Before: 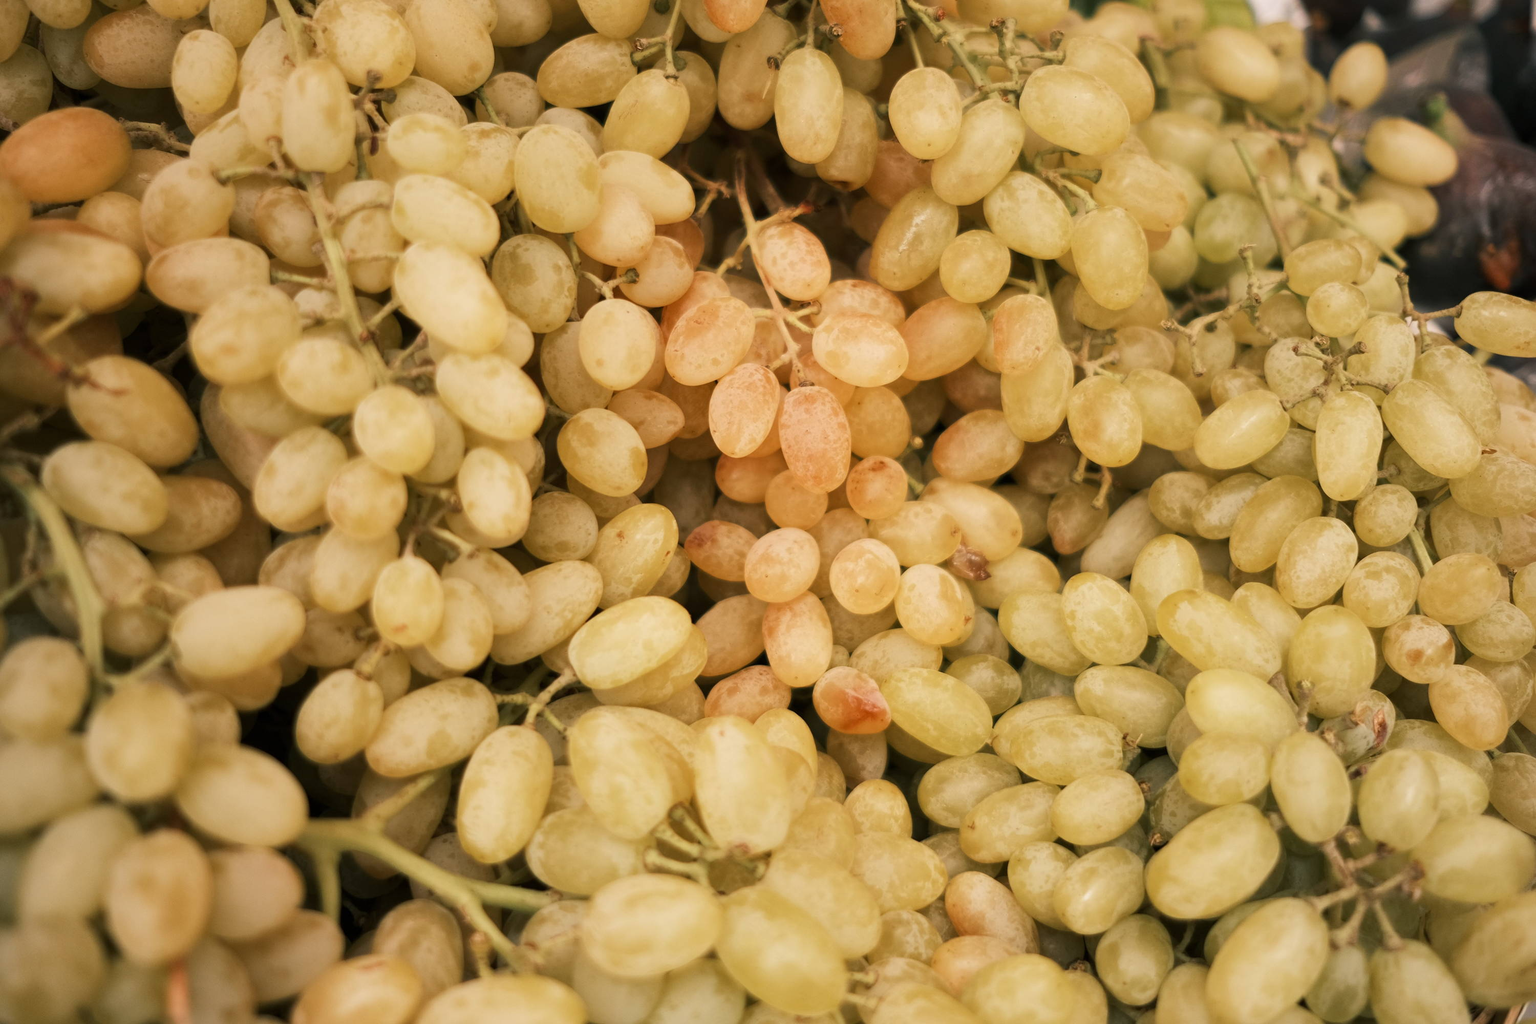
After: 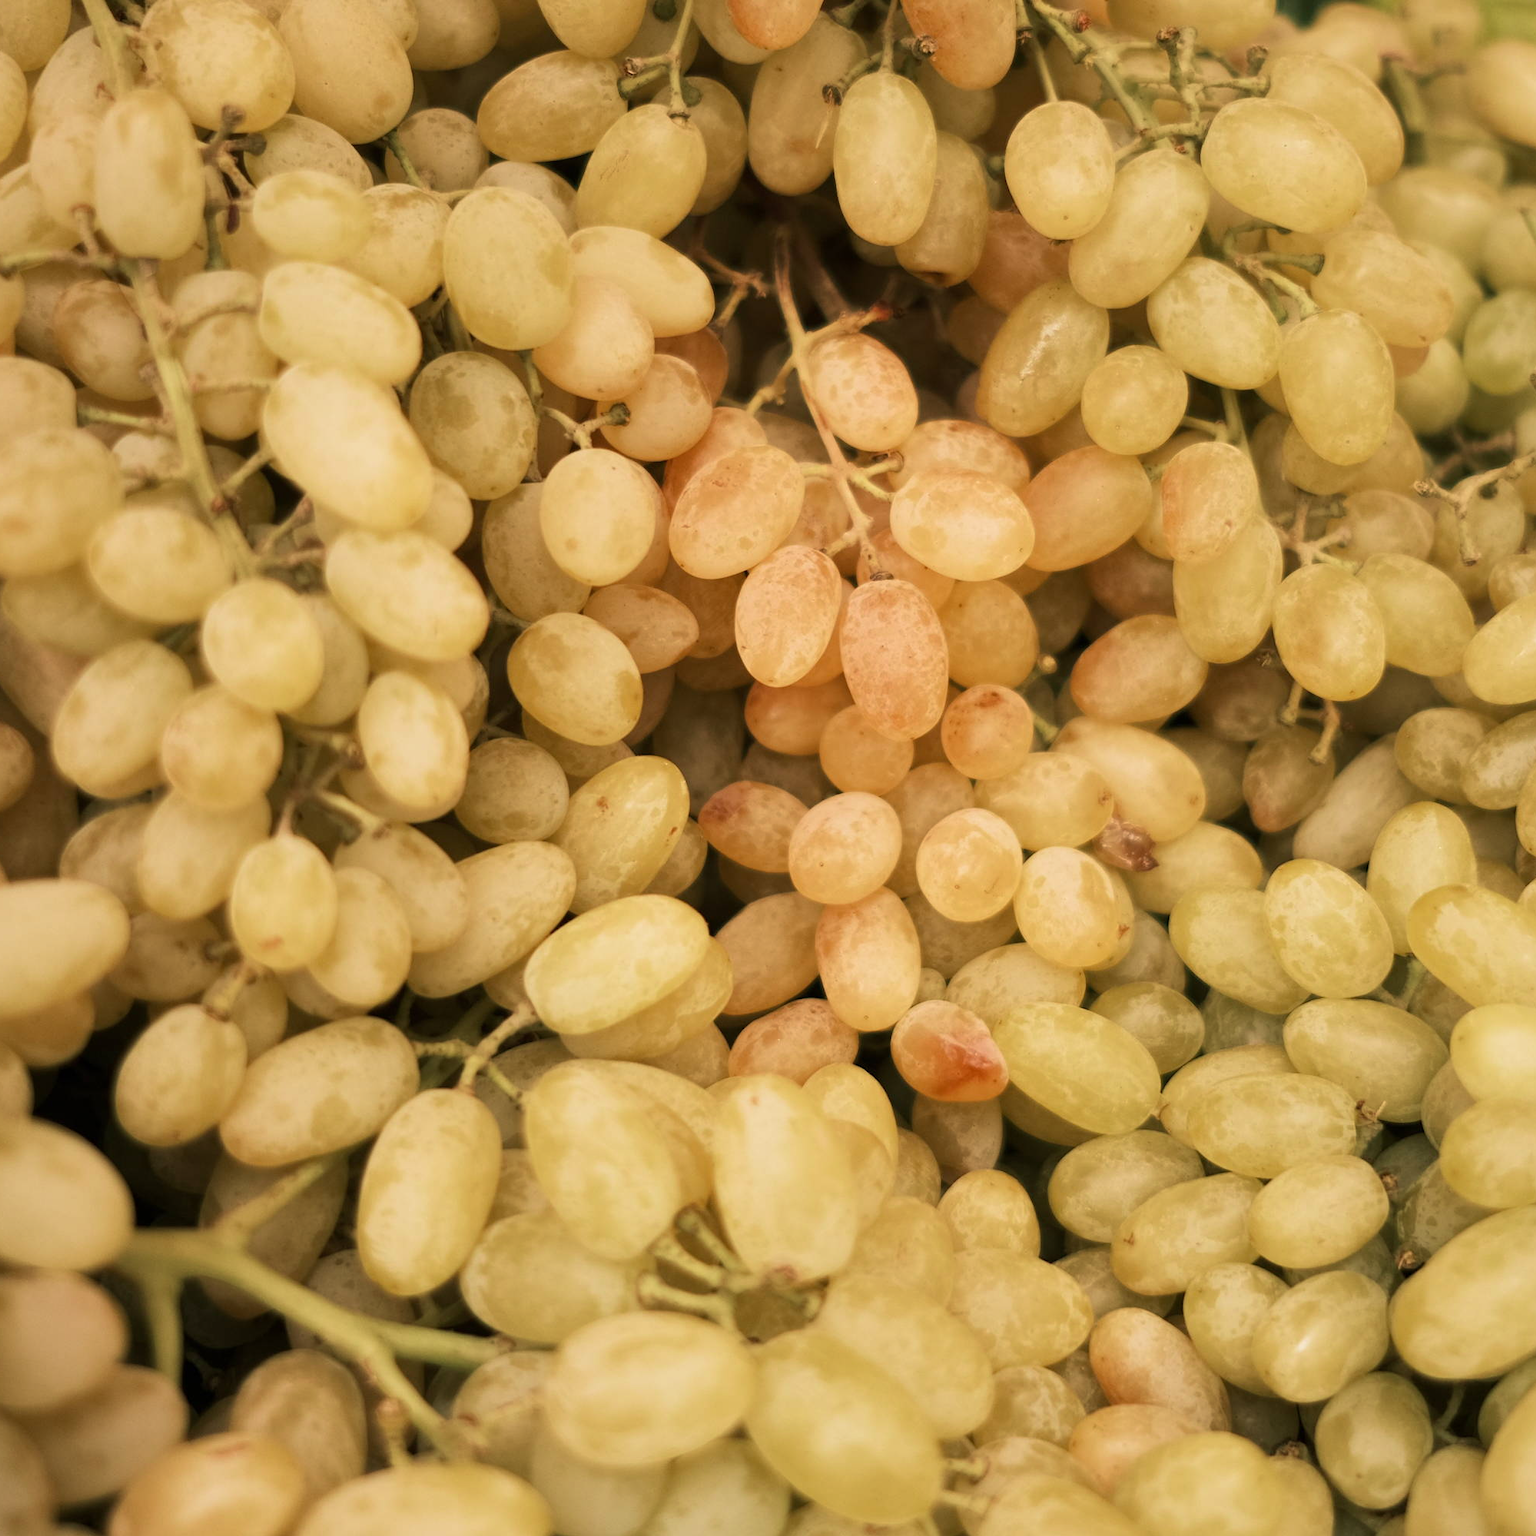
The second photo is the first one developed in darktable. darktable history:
crop and rotate: left 14.326%, right 19.013%
velvia: on, module defaults
